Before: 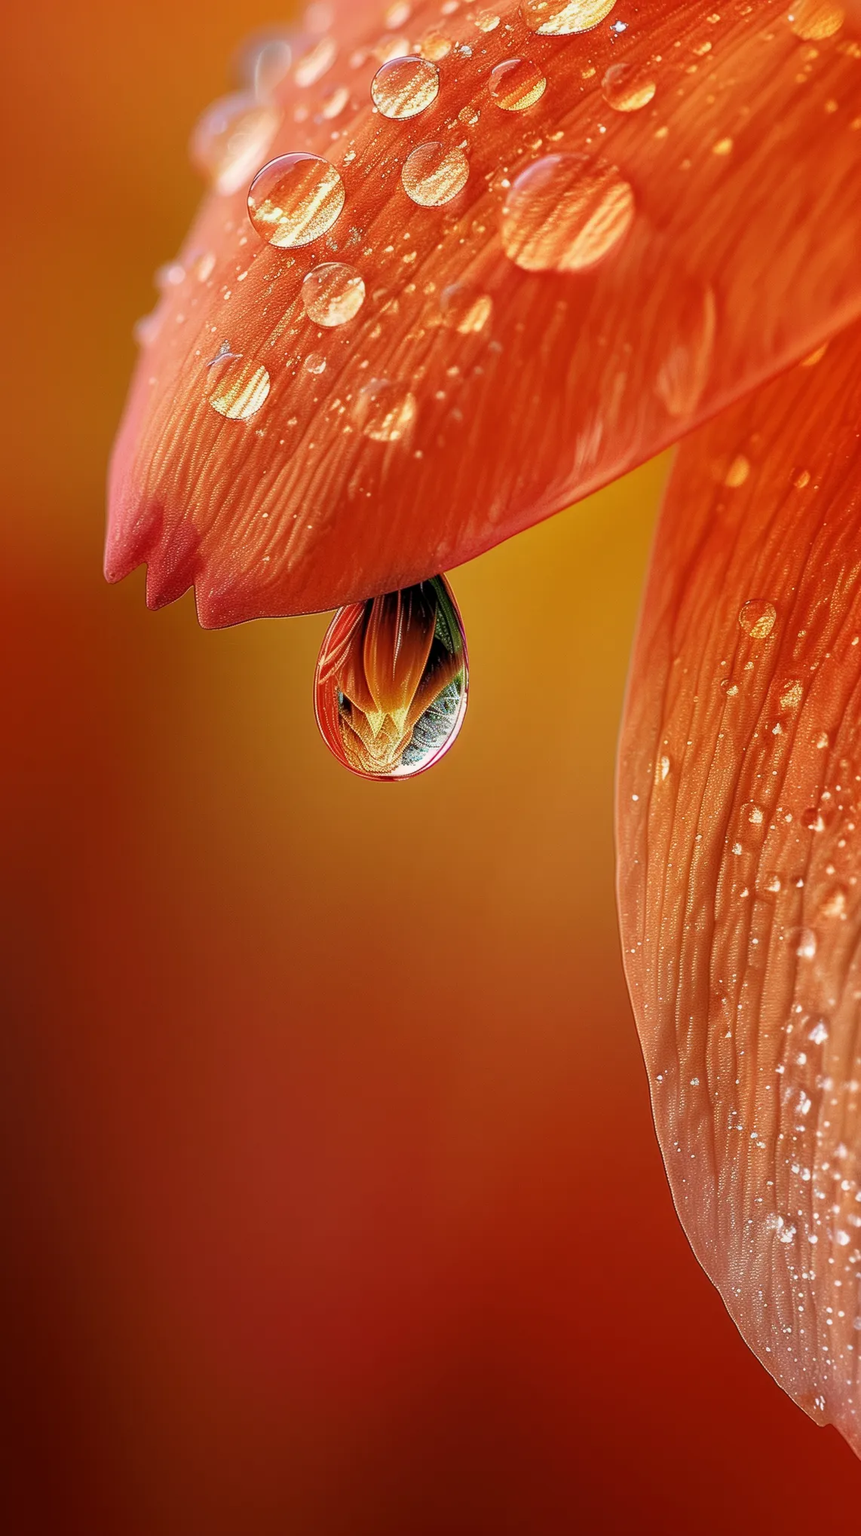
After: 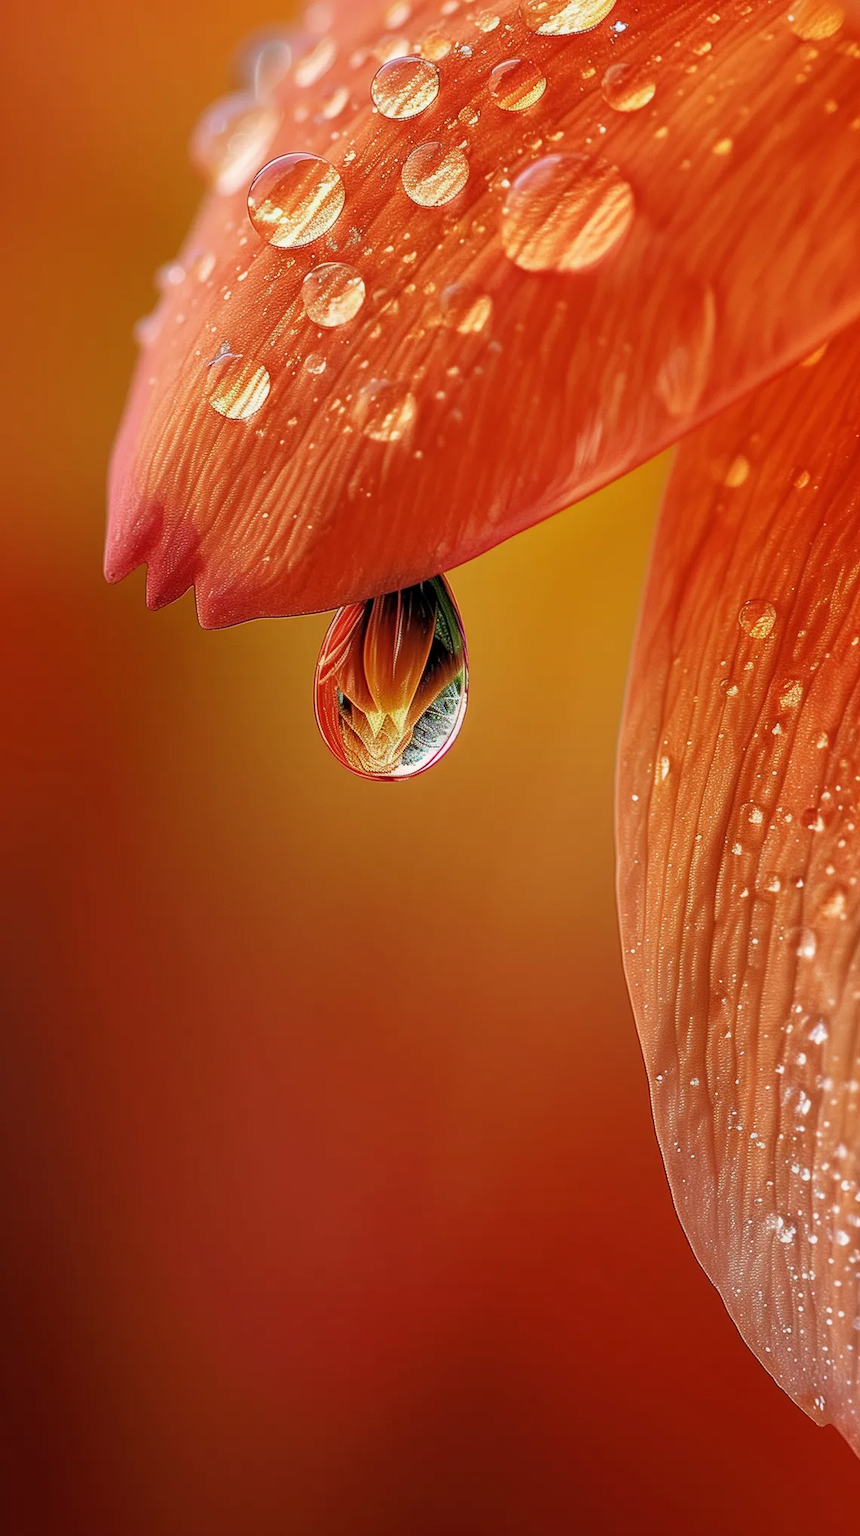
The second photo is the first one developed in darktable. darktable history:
tone equalizer: on, module defaults
shadows and highlights: shadows 25, highlights -25
